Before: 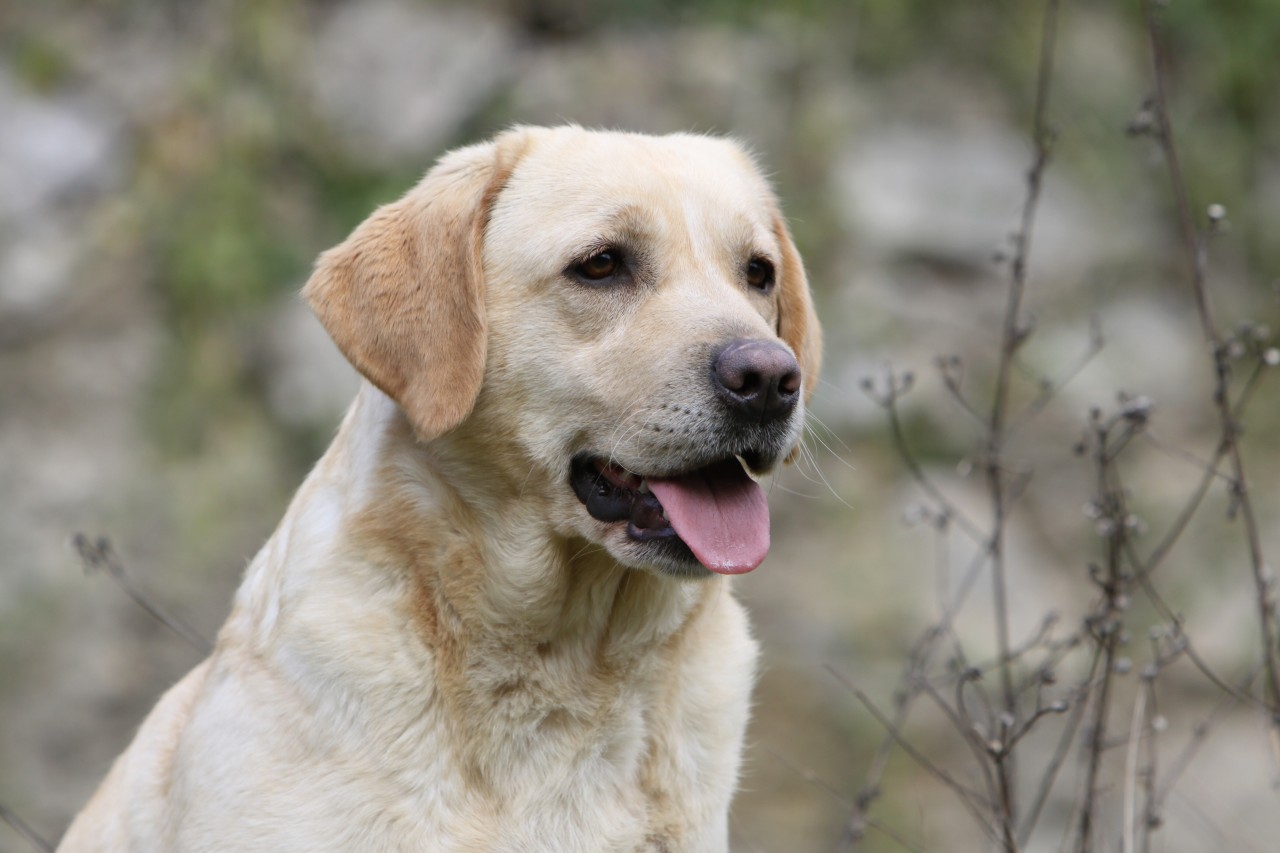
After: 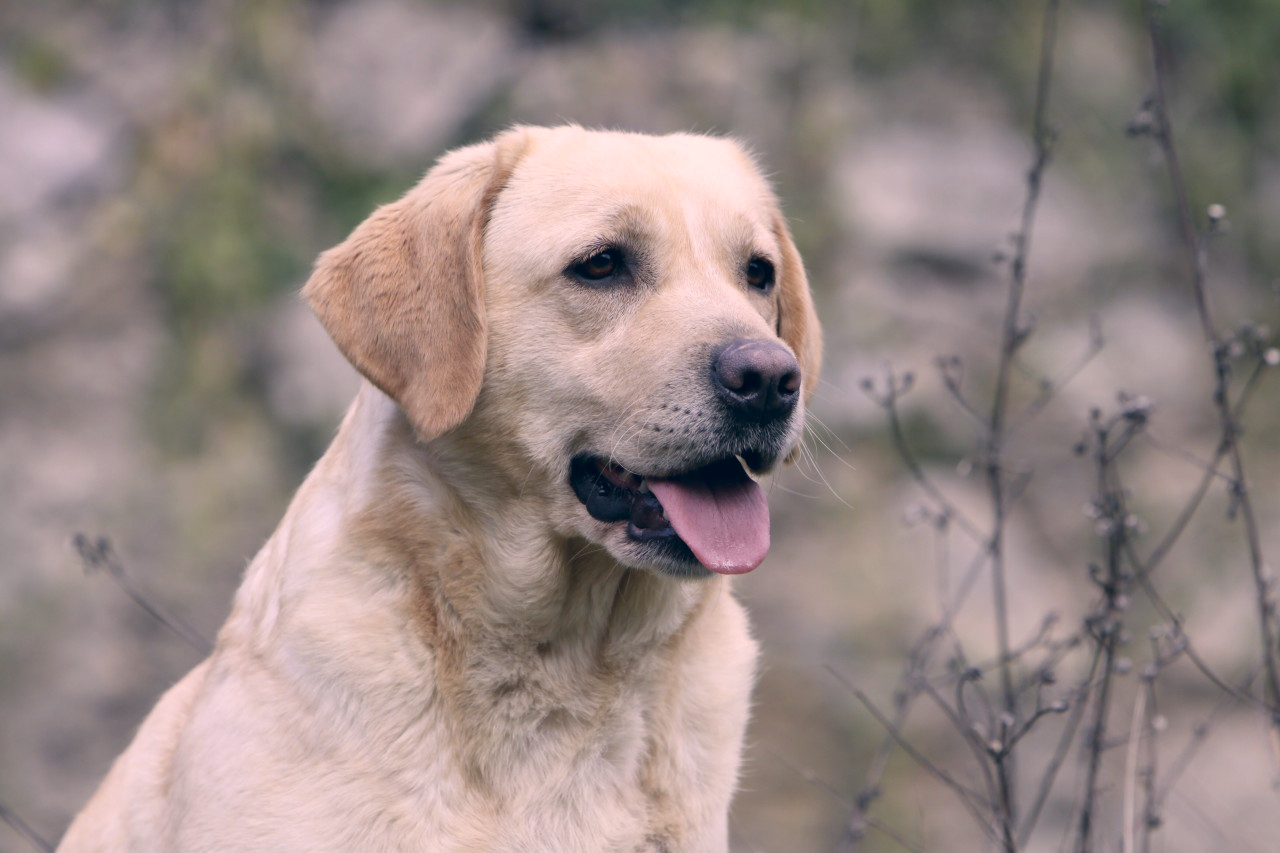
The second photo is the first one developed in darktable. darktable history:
color correction: highlights a* 14.32, highlights b* 5.96, shadows a* -5.7, shadows b* -15.52, saturation 0.875
